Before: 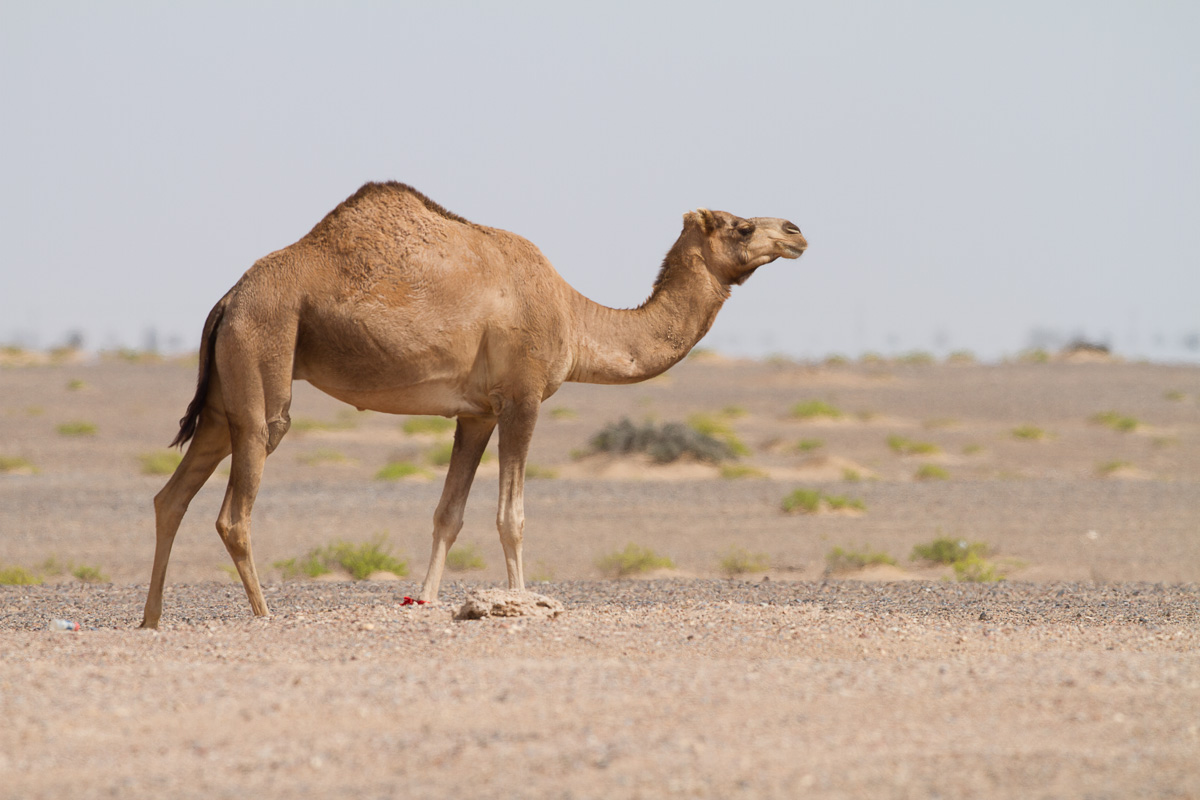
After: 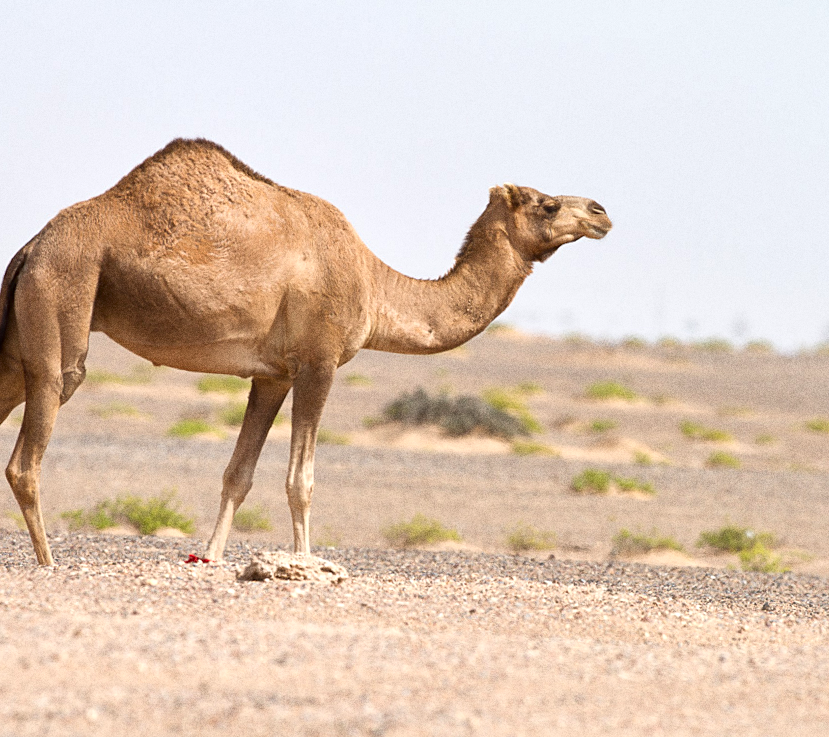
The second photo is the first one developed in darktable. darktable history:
grain: coarseness 11.82 ISO, strength 36.67%, mid-tones bias 74.17%
crop and rotate: angle -3.27°, left 14.277%, top 0.028%, right 10.766%, bottom 0.028%
local contrast: mode bilateral grid, contrast 20, coarseness 50, detail 132%, midtone range 0.2
sharpen: amount 0.2
exposure: black level correction 0.001, exposure 0.5 EV, compensate exposure bias true, compensate highlight preservation false
